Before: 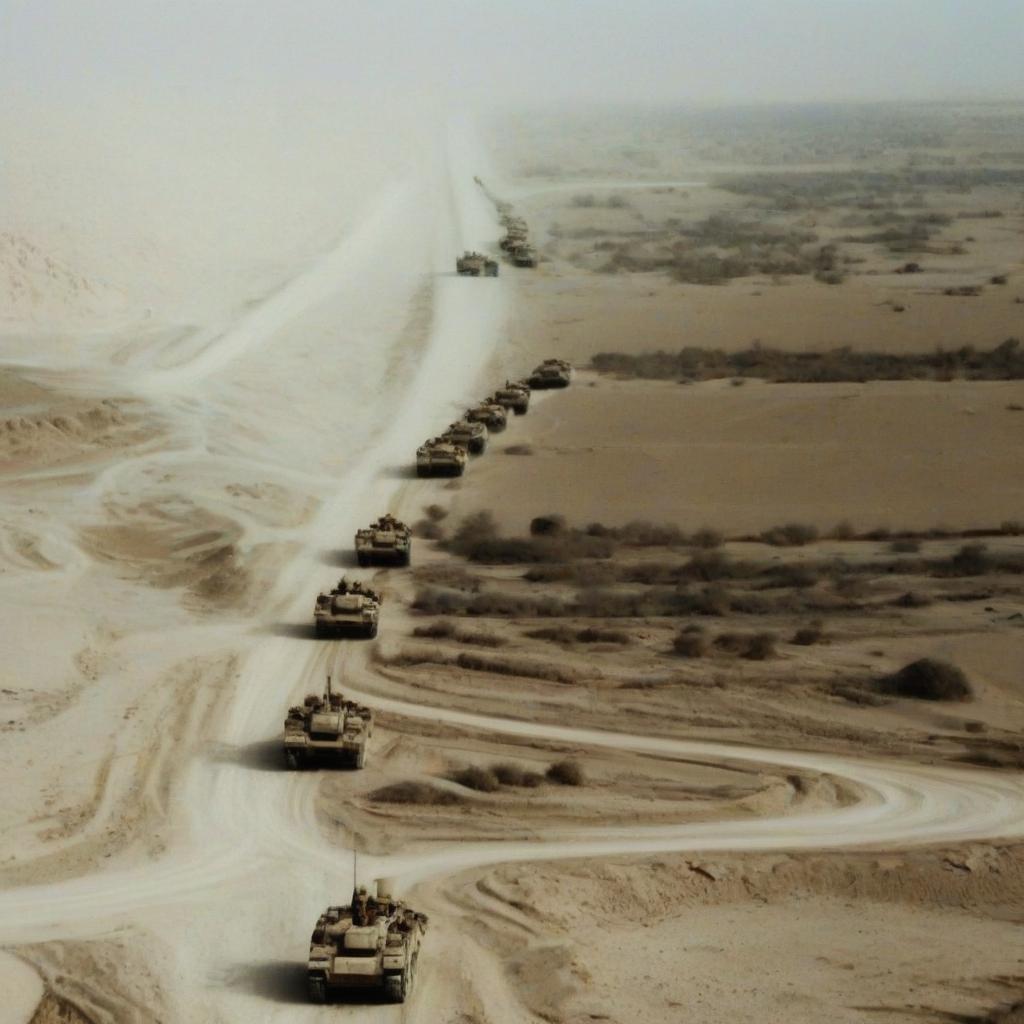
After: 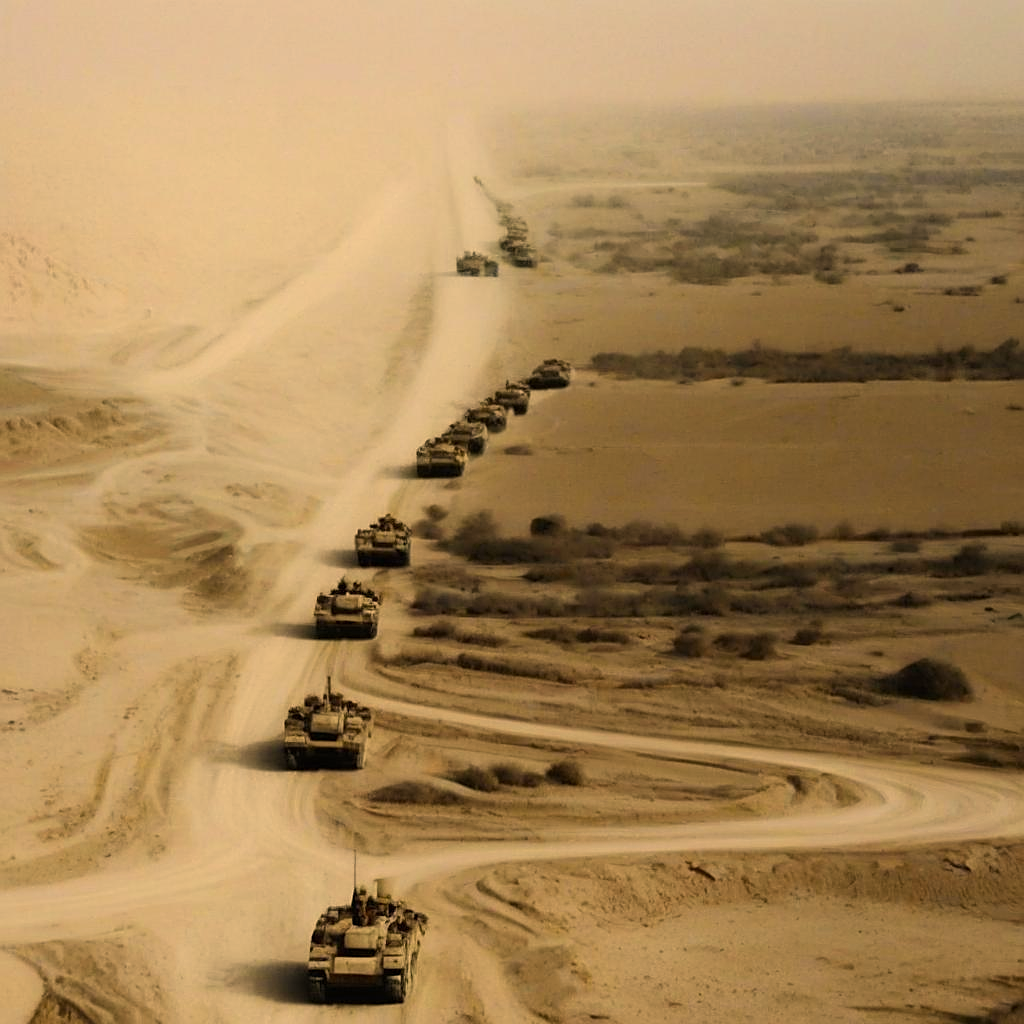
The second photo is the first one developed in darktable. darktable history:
color correction: highlights a* 14.89, highlights b* 31.47
sharpen: amount 0.491
